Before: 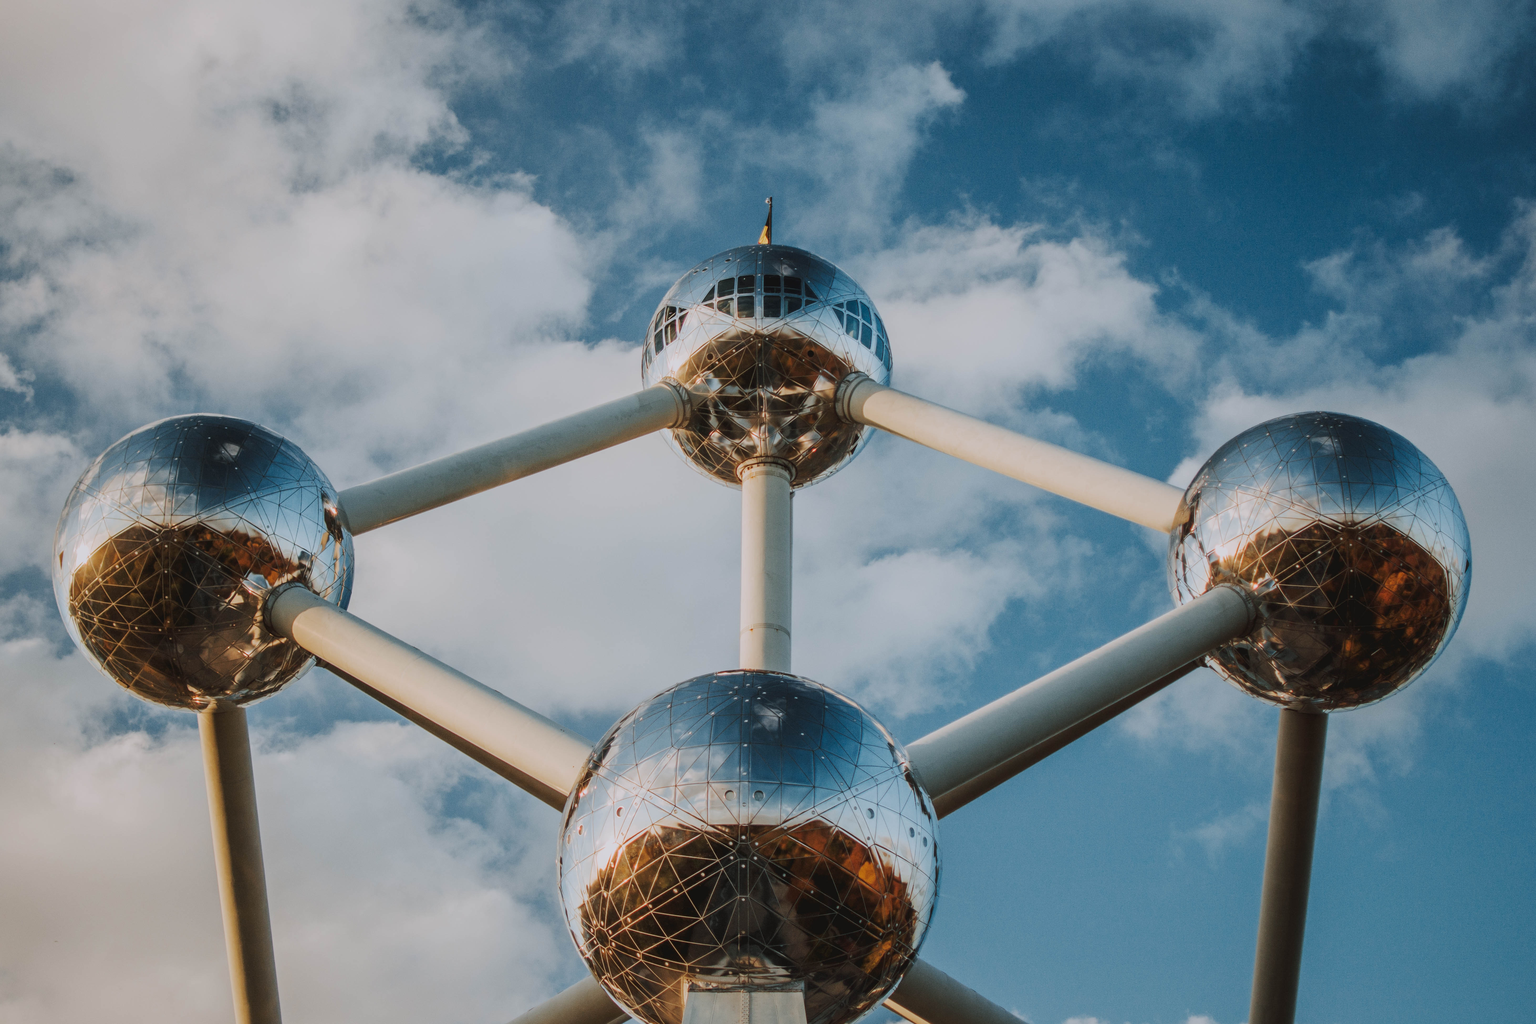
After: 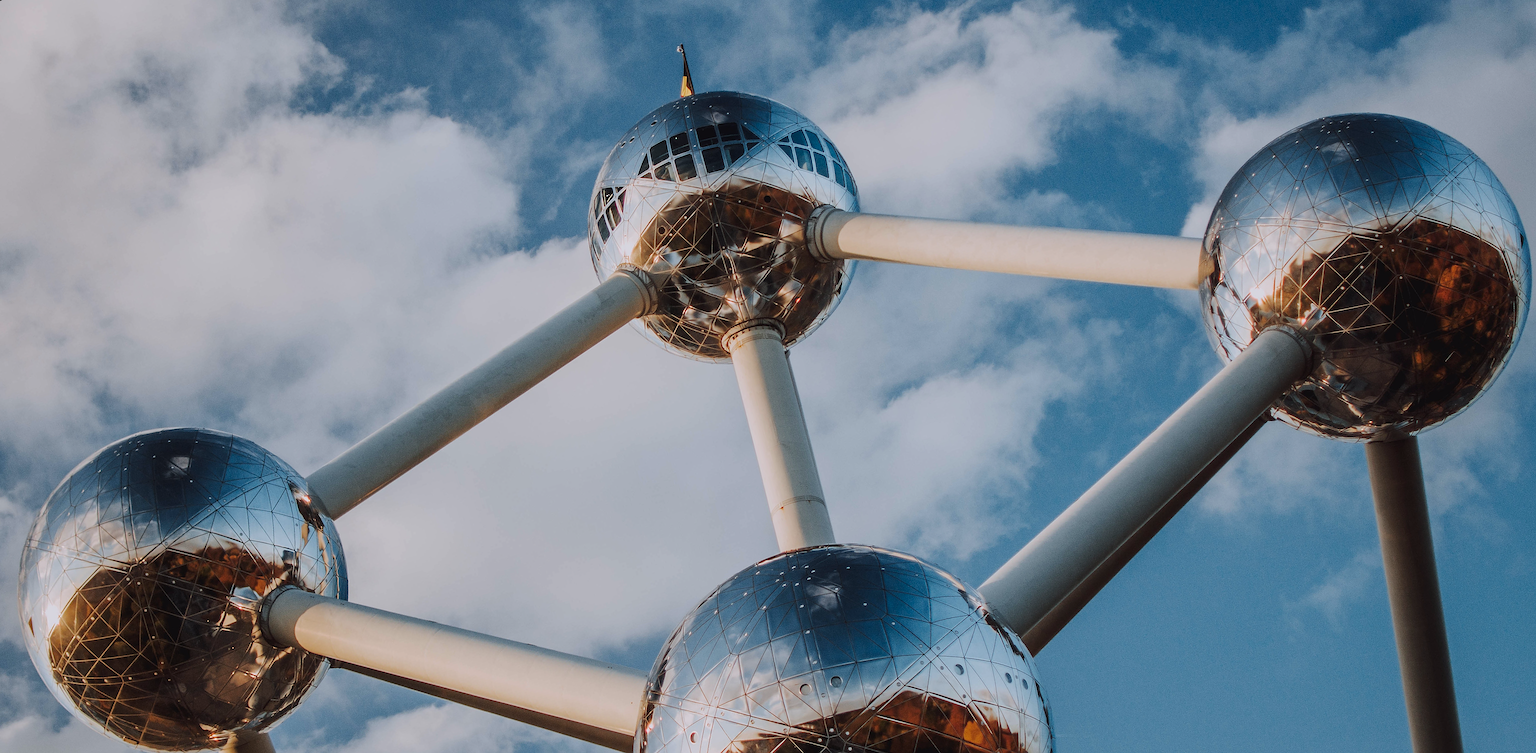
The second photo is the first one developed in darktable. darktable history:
rotate and perspective: rotation -14.8°, crop left 0.1, crop right 0.903, crop top 0.25, crop bottom 0.748
color balance: gamma [0.9, 0.988, 0.975, 1.025], gain [1.05, 1, 1, 1]
sharpen: radius 1.4, amount 1.25, threshold 0.7
